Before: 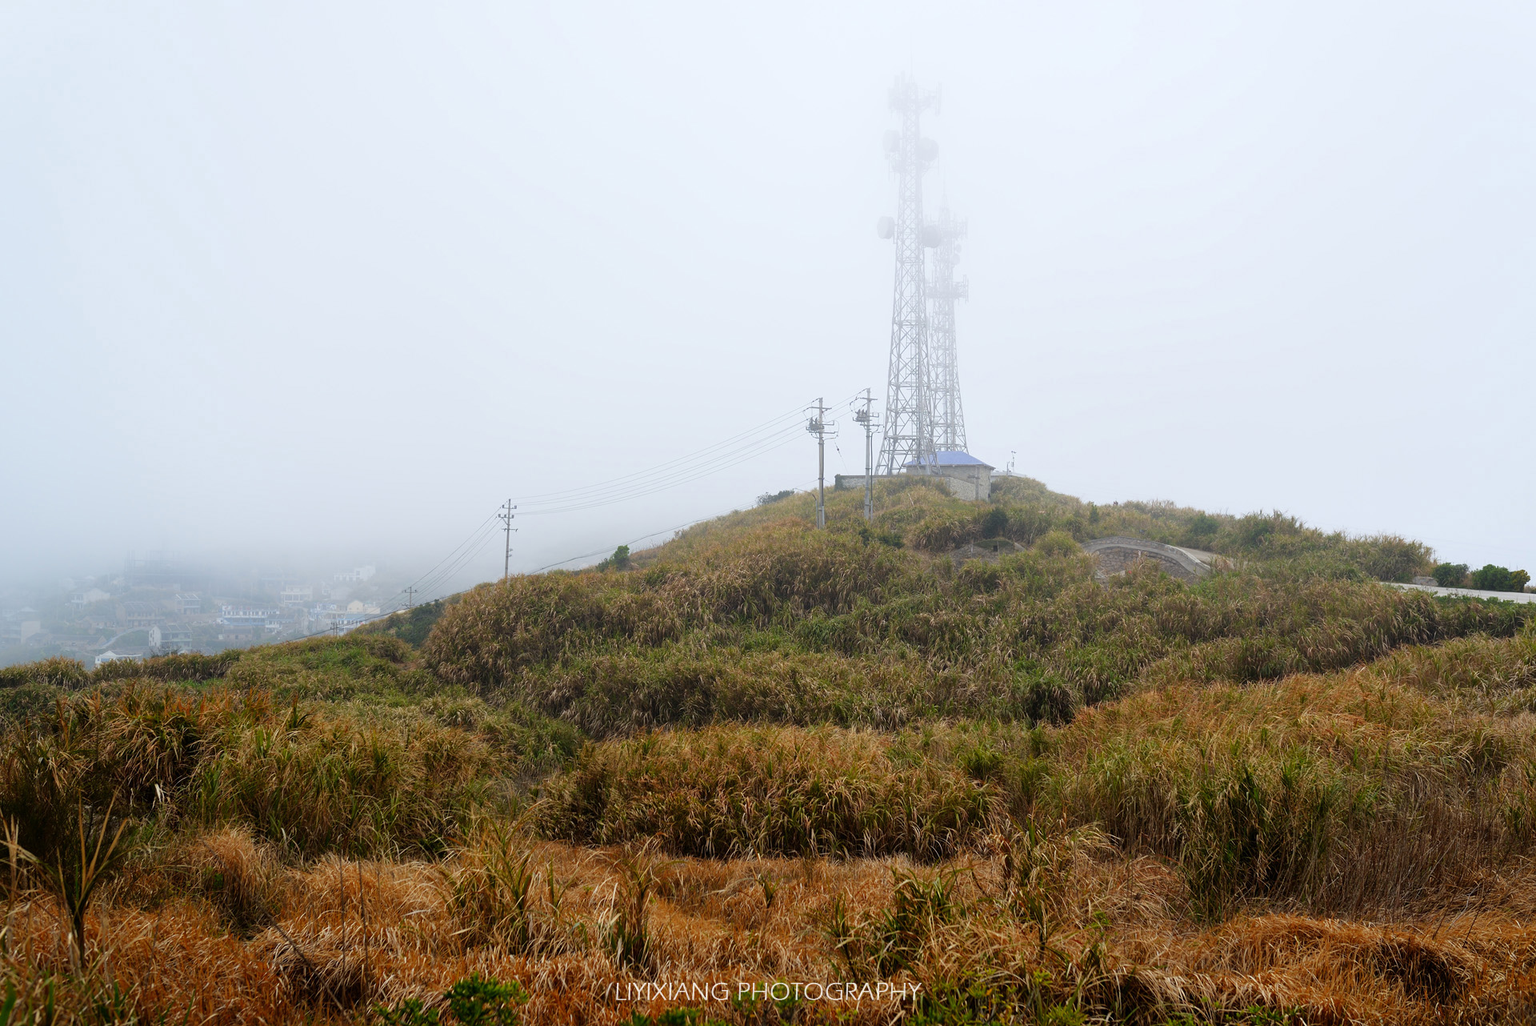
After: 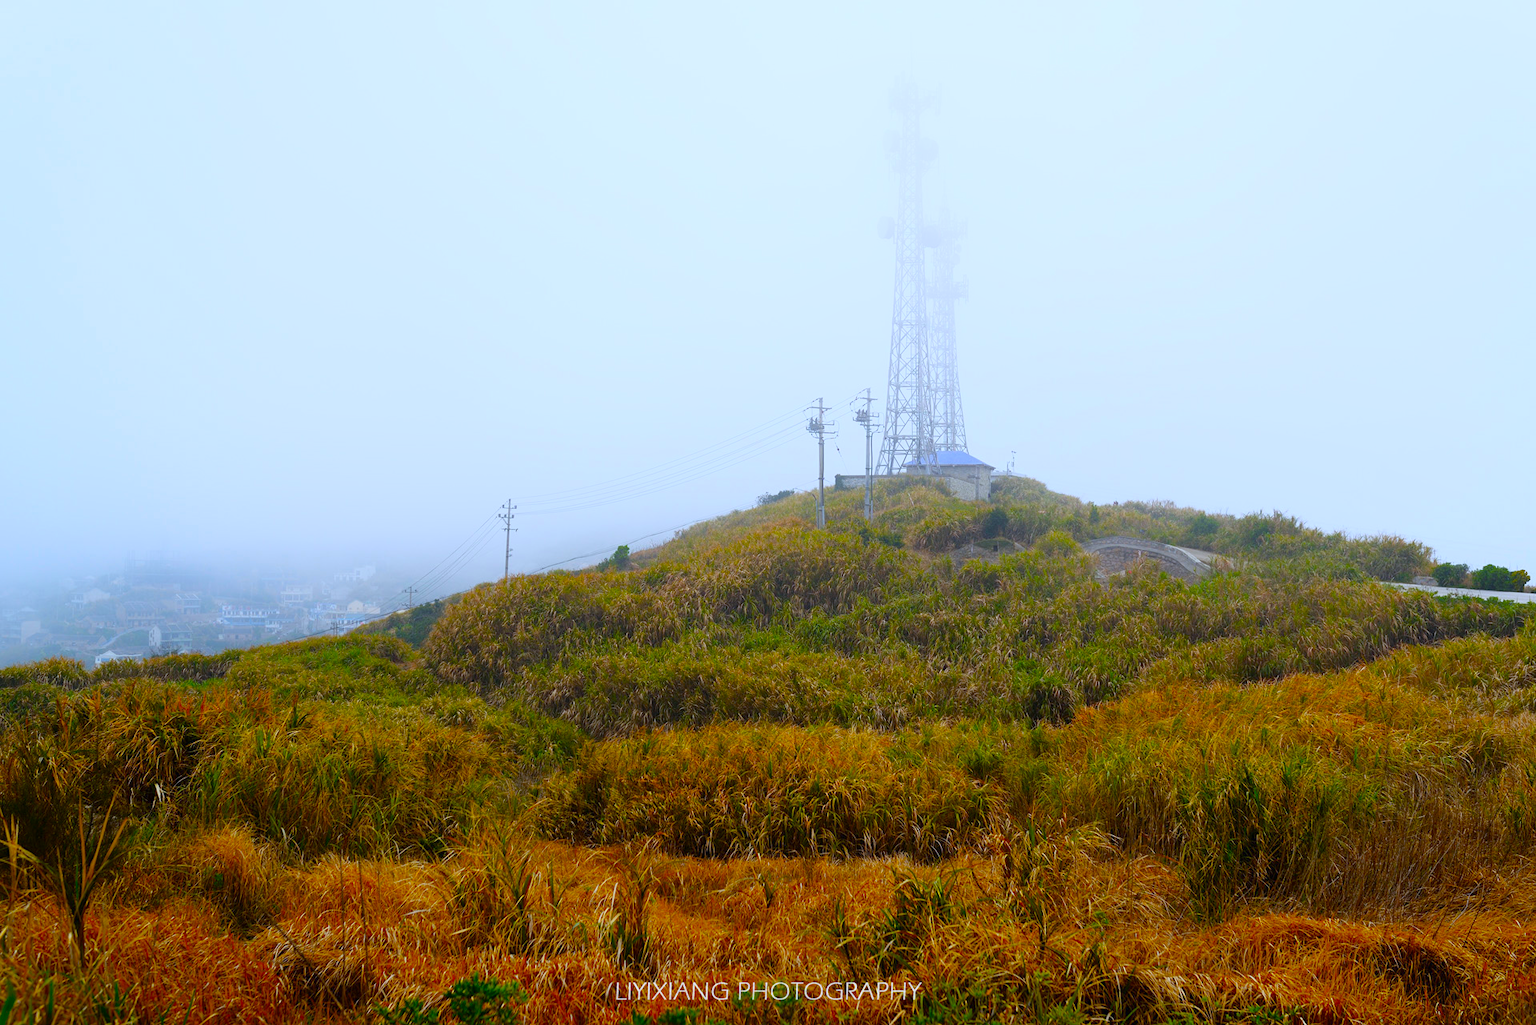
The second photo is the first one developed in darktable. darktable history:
color balance: input saturation 134.34%, contrast -10.04%, contrast fulcrum 19.67%, output saturation 133.51%
shadows and highlights: shadows 0, highlights 40
white balance: red 0.954, blue 1.079
